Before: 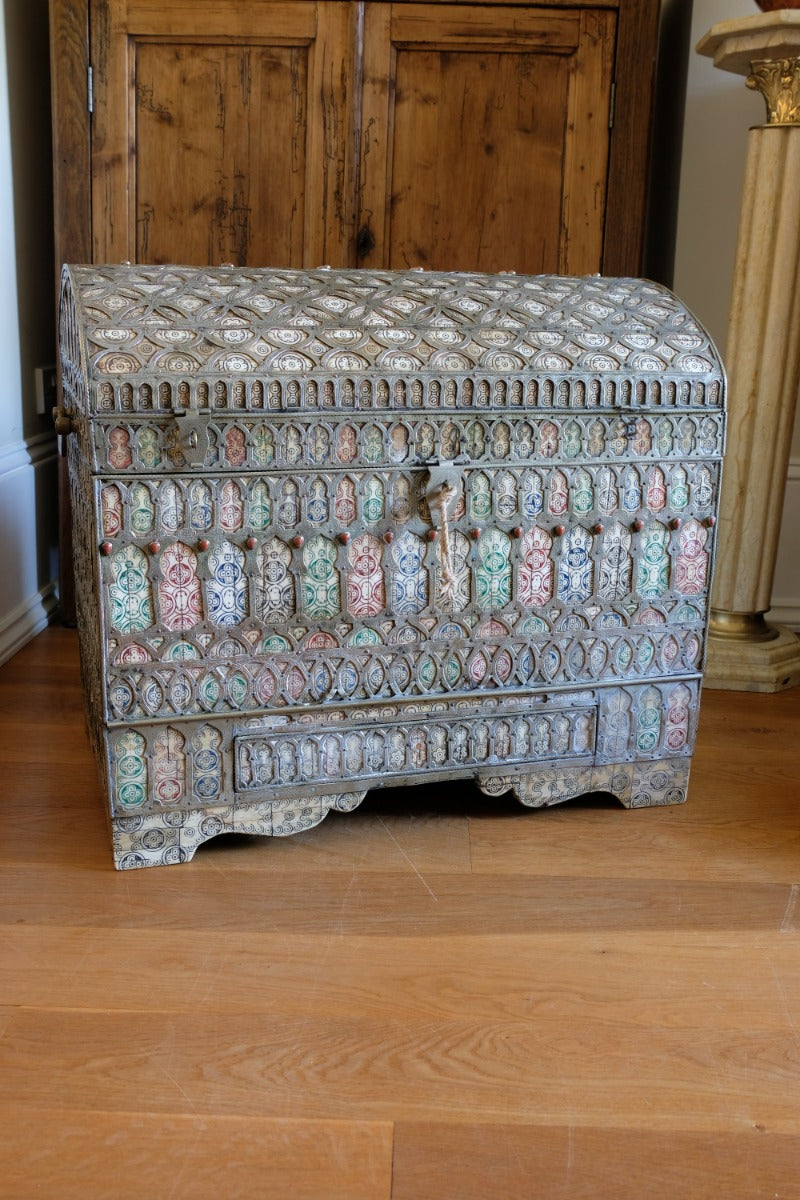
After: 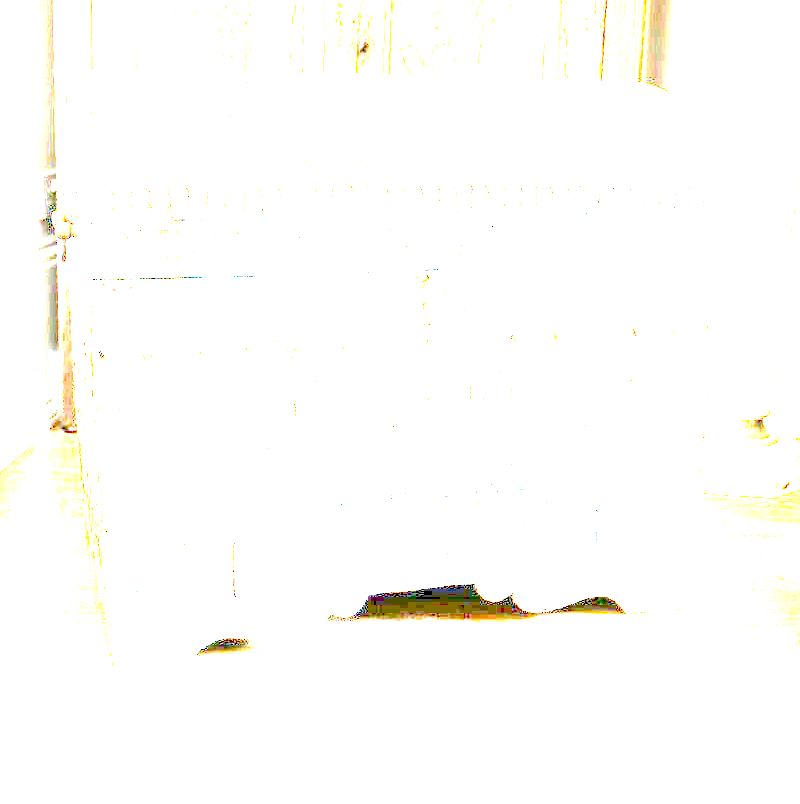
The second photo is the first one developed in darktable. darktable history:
exposure: exposure 7.979 EV, compensate highlight preservation false
crop: top 16.277%, bottom 16.687%
